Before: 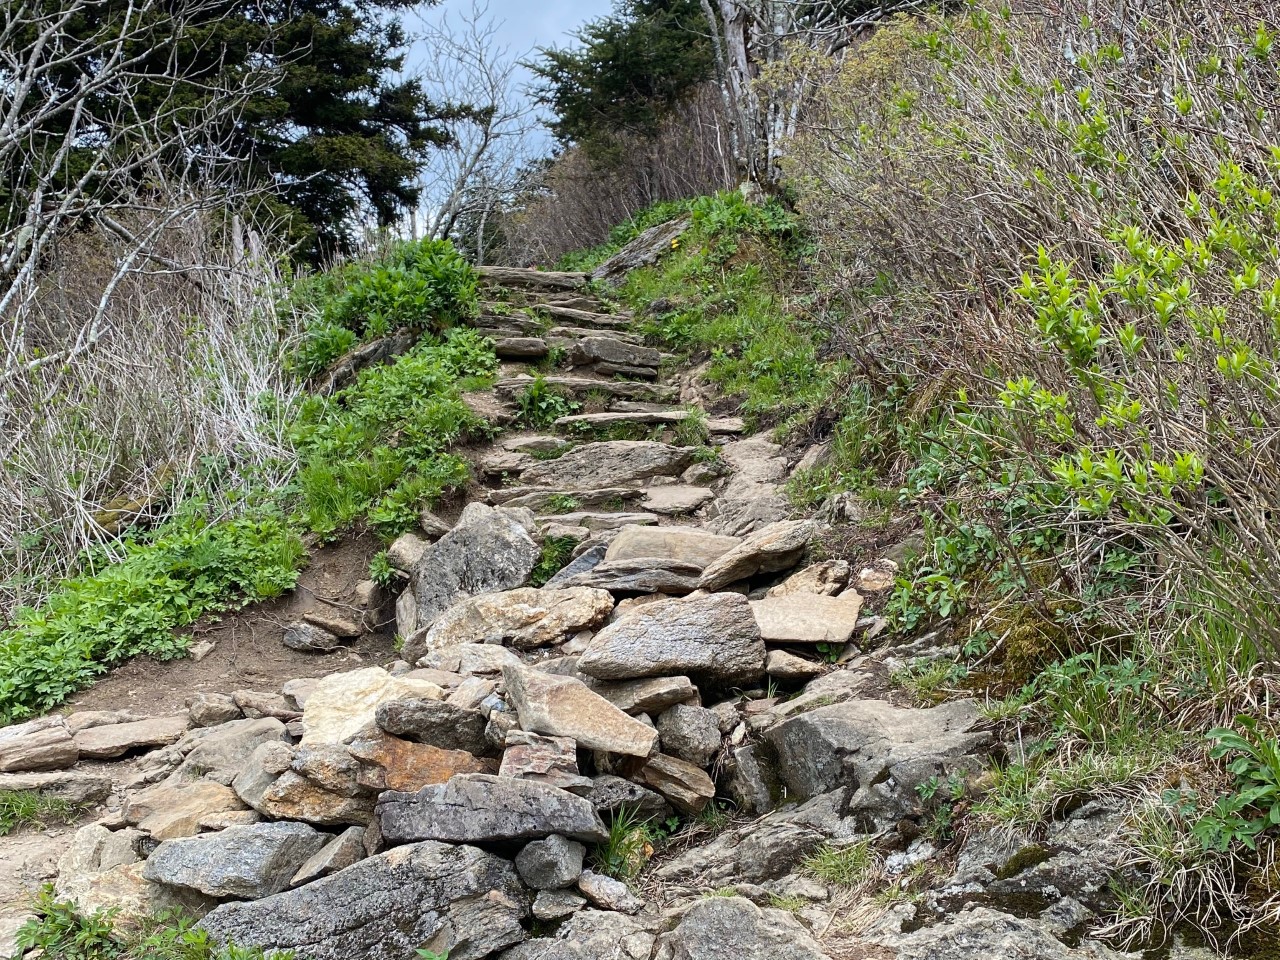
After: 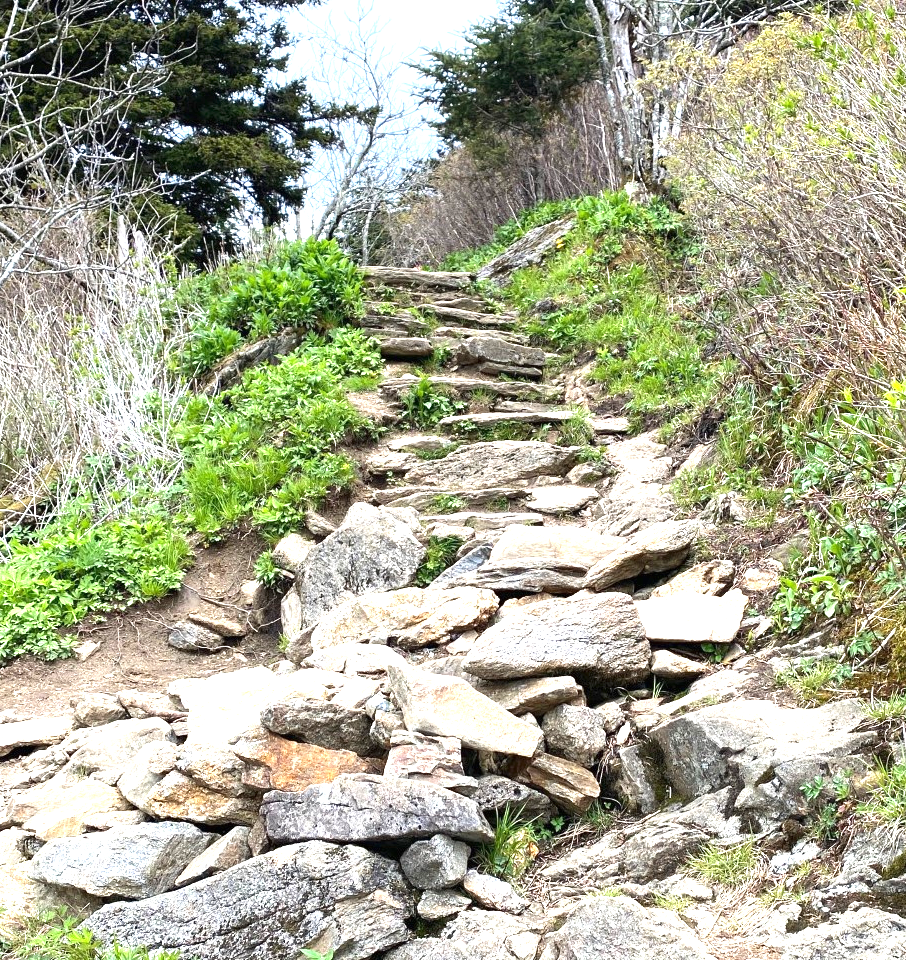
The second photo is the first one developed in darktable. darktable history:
crop and rotate: left 9.061%, right 20.142%
exposure: black level correction 0, exposure 1.3 EV, compensate exposure bias true, compensate highlight preservation false
